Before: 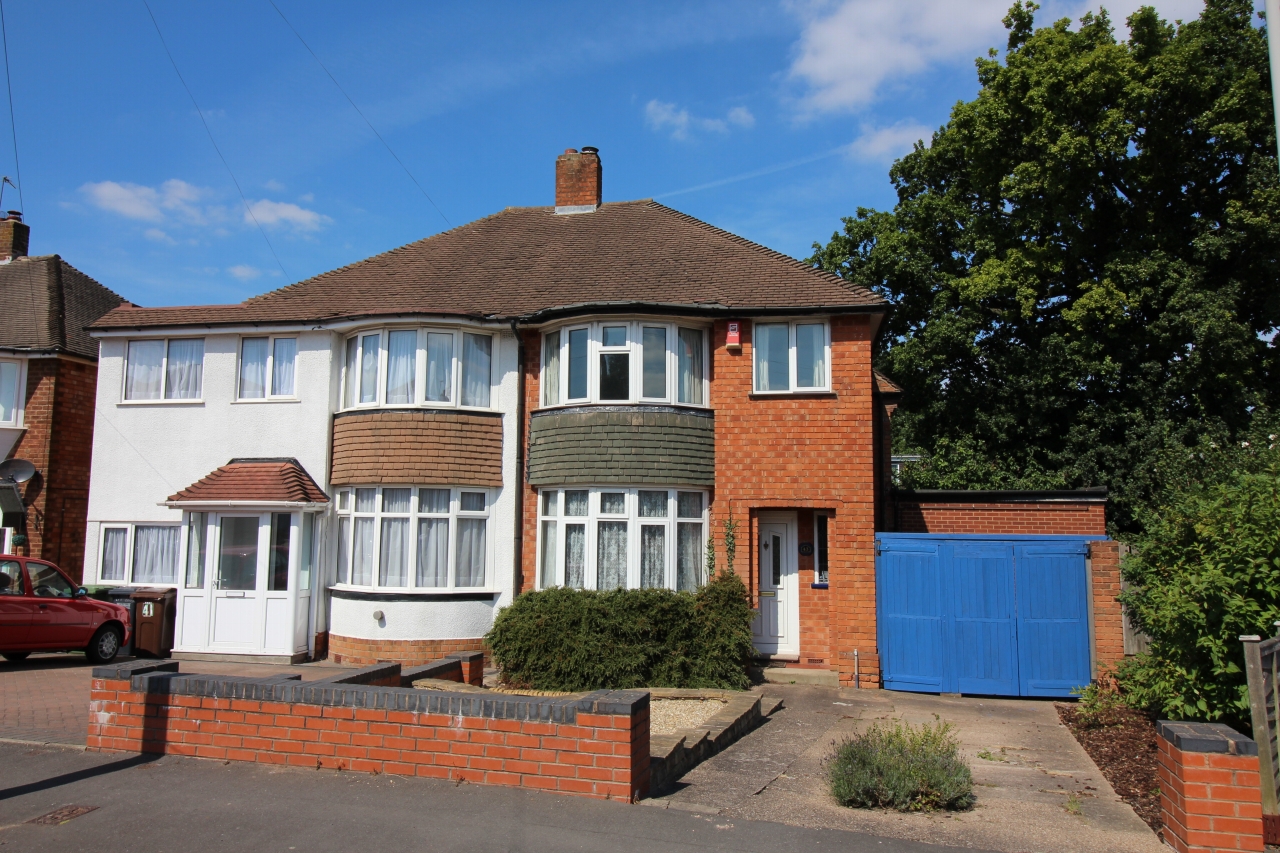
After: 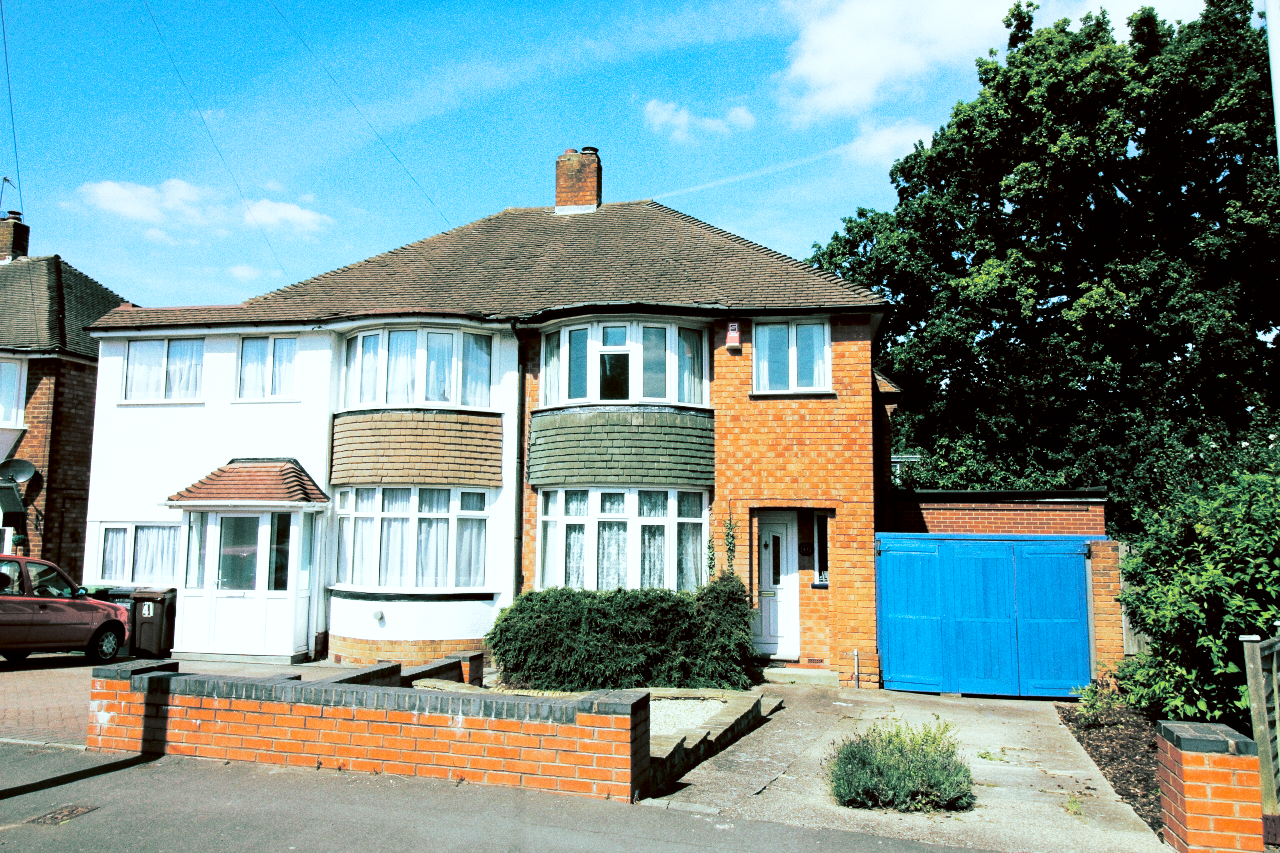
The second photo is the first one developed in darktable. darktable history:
base curve: curves: ch0 [(0, 0) (0.007, 0.004) (0.027, 0.03) (0.046, 0.07) (0.207, 0.54) (0.442, 0.872) (0.673, 0.972) (1, 1)], preserve colors none
color correction: highlights a* -14.62, highlights b* -16.22, shadows a* 10.12, shadows b* 29.4
split-toning: shadows › hue 186.43°, highlights › hue 49.29°, compress 30.29%
grain: coarseness 0.47 ISO
